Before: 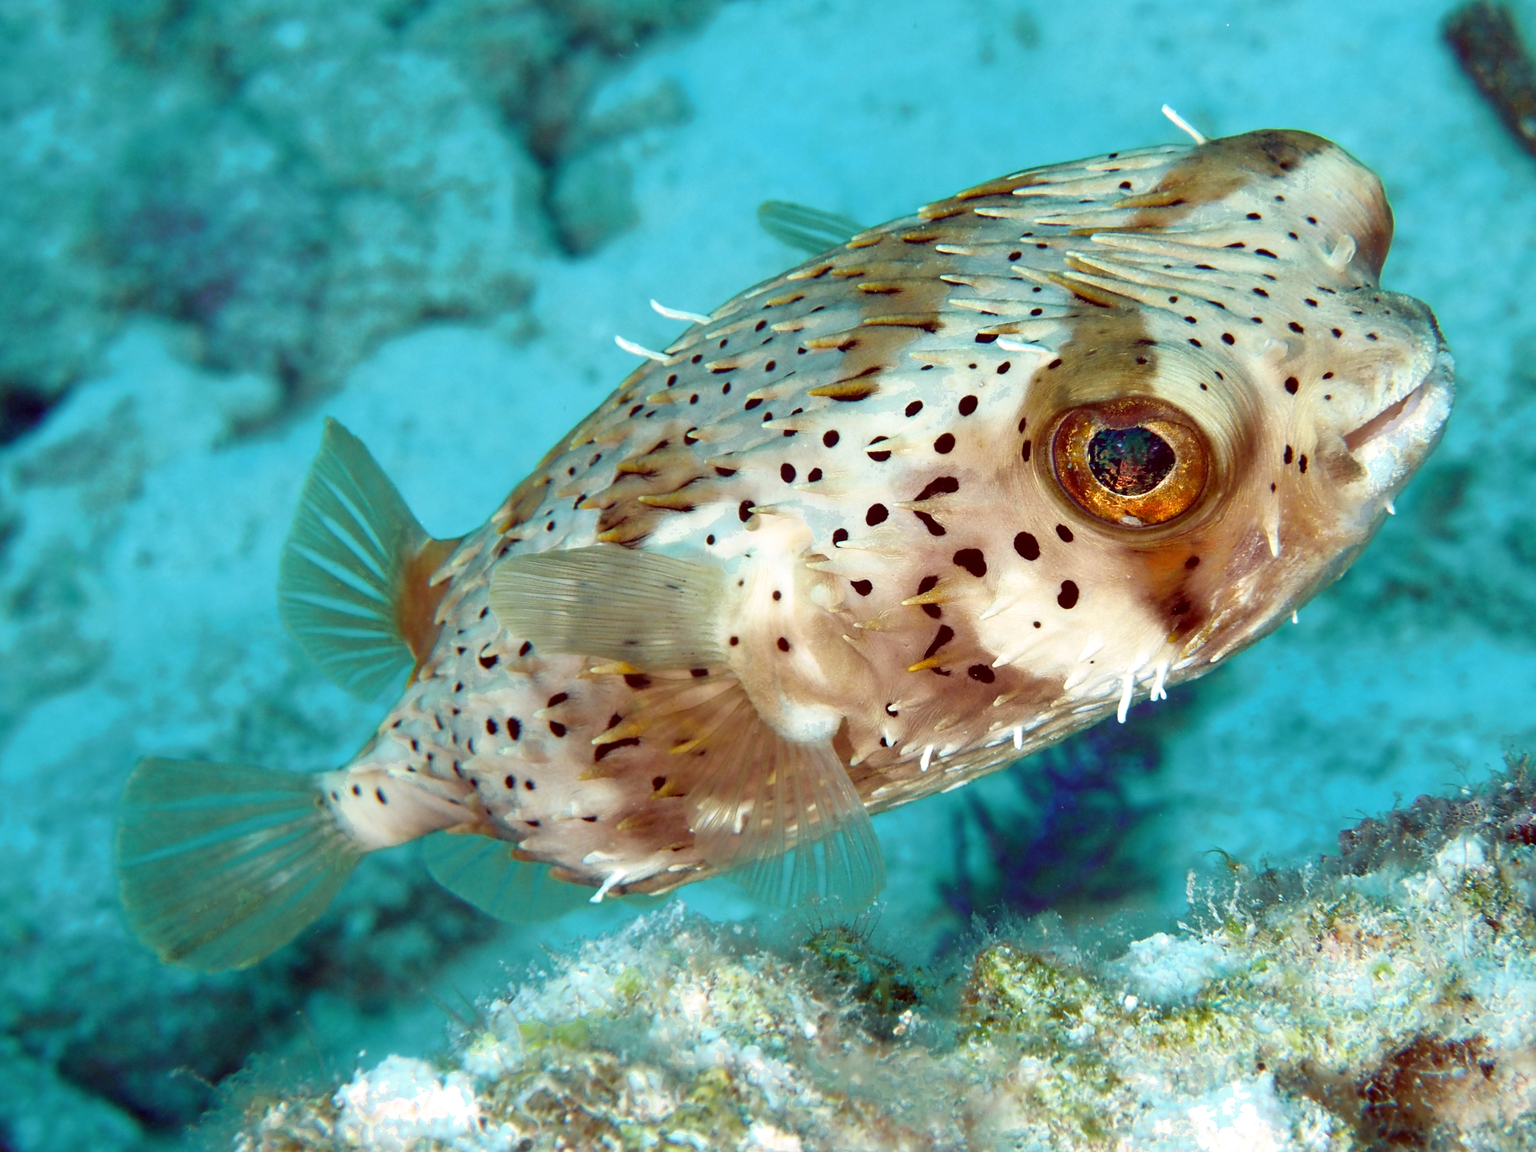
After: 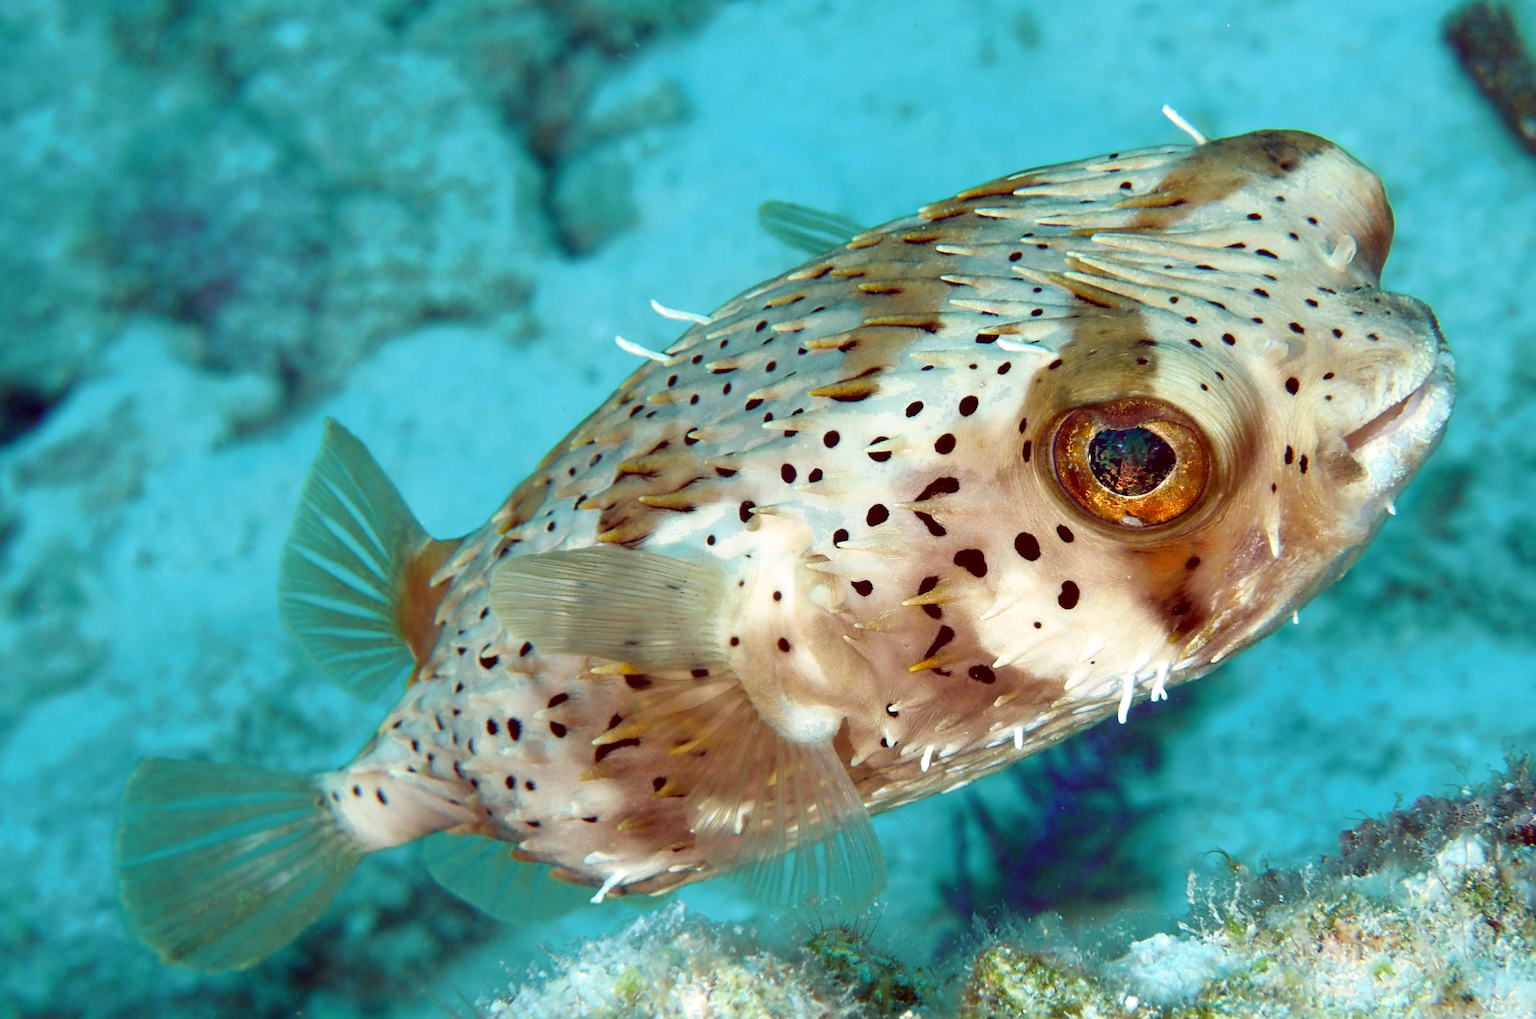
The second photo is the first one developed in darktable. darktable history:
crop and rotate: top 0%, bottom 11.529%
